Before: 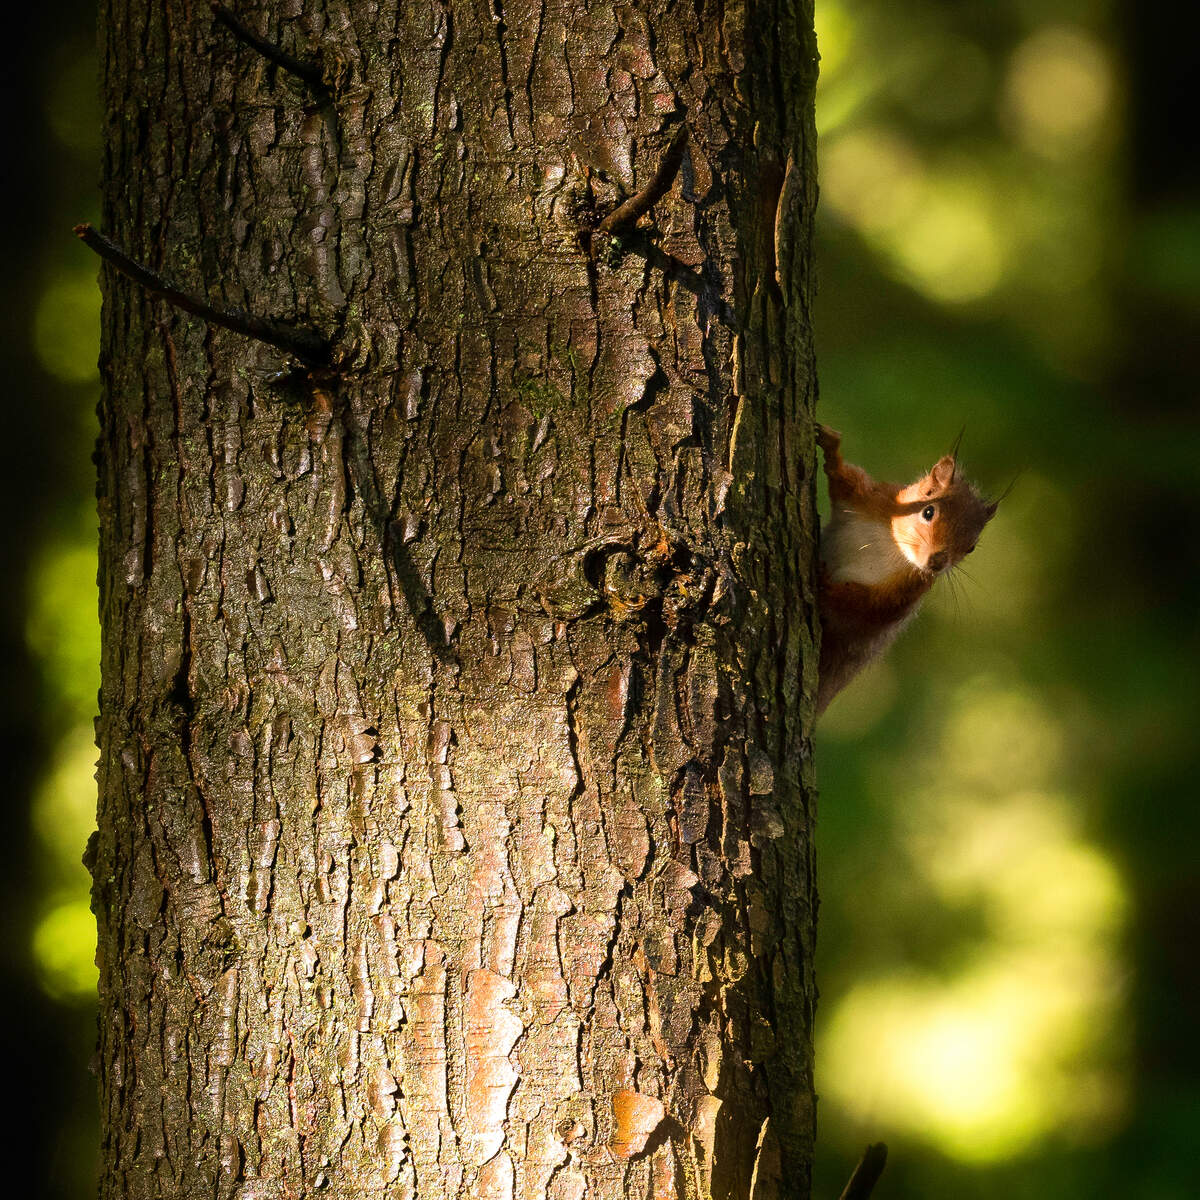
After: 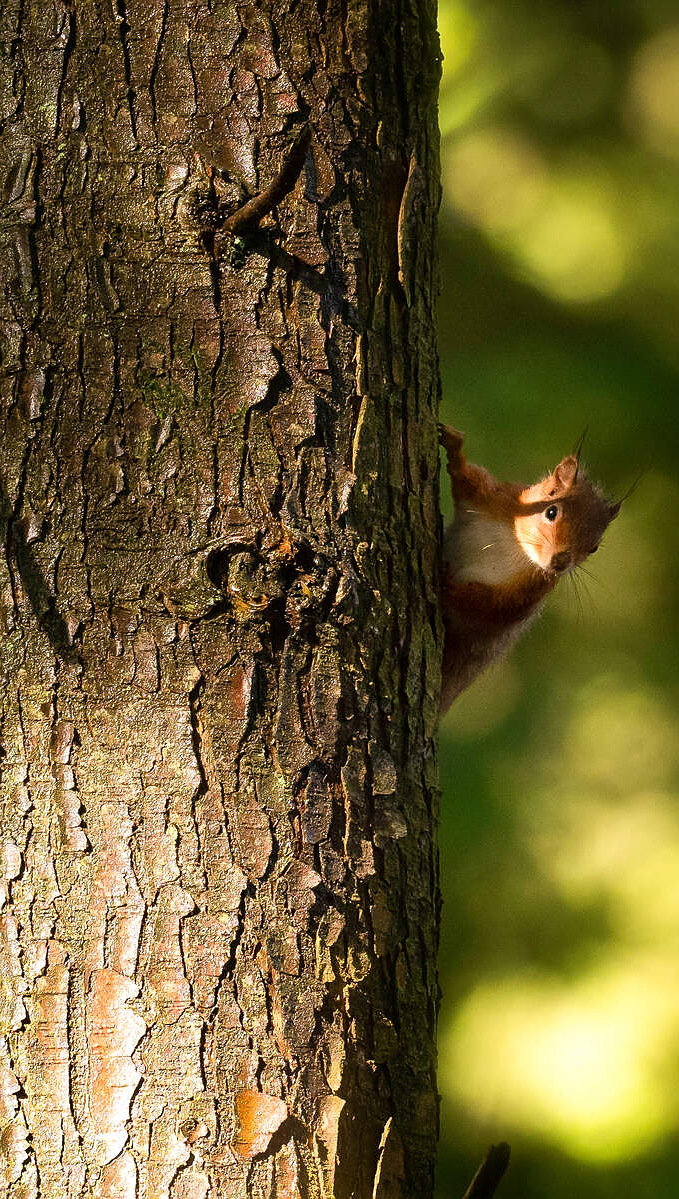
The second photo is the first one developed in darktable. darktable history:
sharpen: radius 1
crop: left 31.458%, top 0%, right 11.876%
